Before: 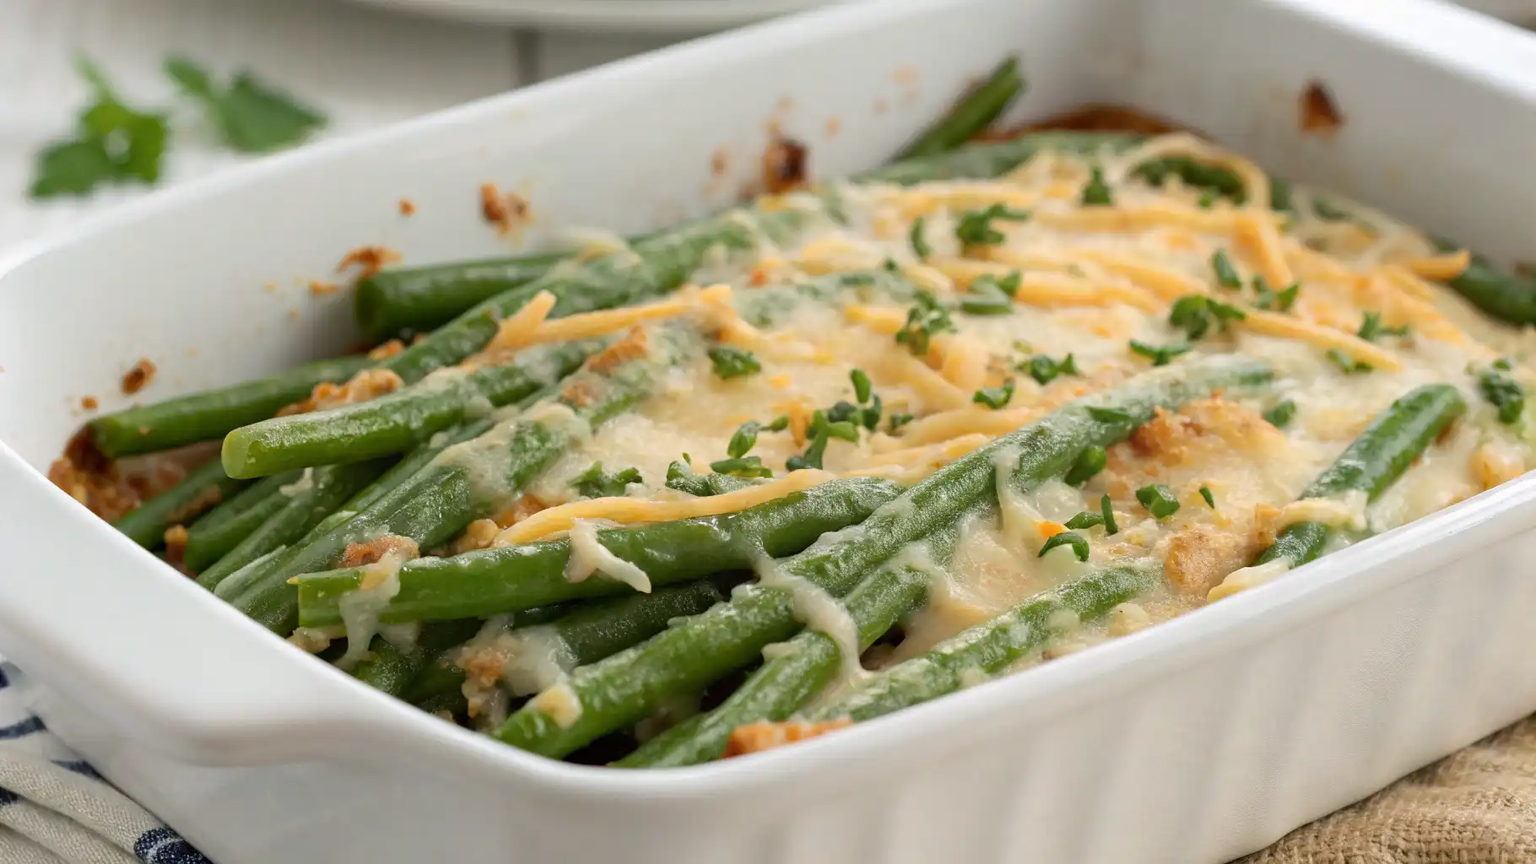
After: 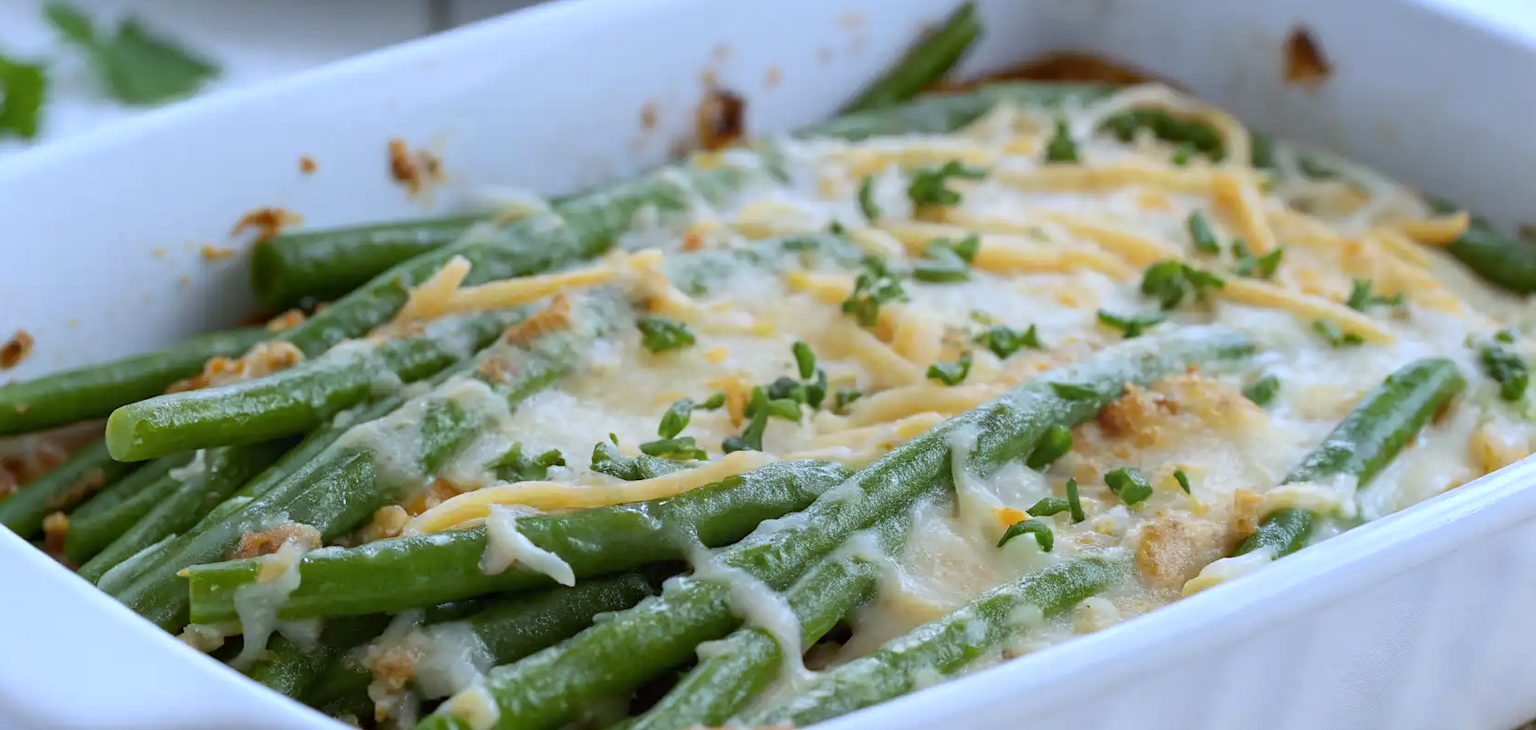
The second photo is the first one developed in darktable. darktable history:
exposure: compensate highlight preservation false
white balance: red 0.871, blue 1.249
crop: left 8.155%, top 6.611%, bottom 15.385%
